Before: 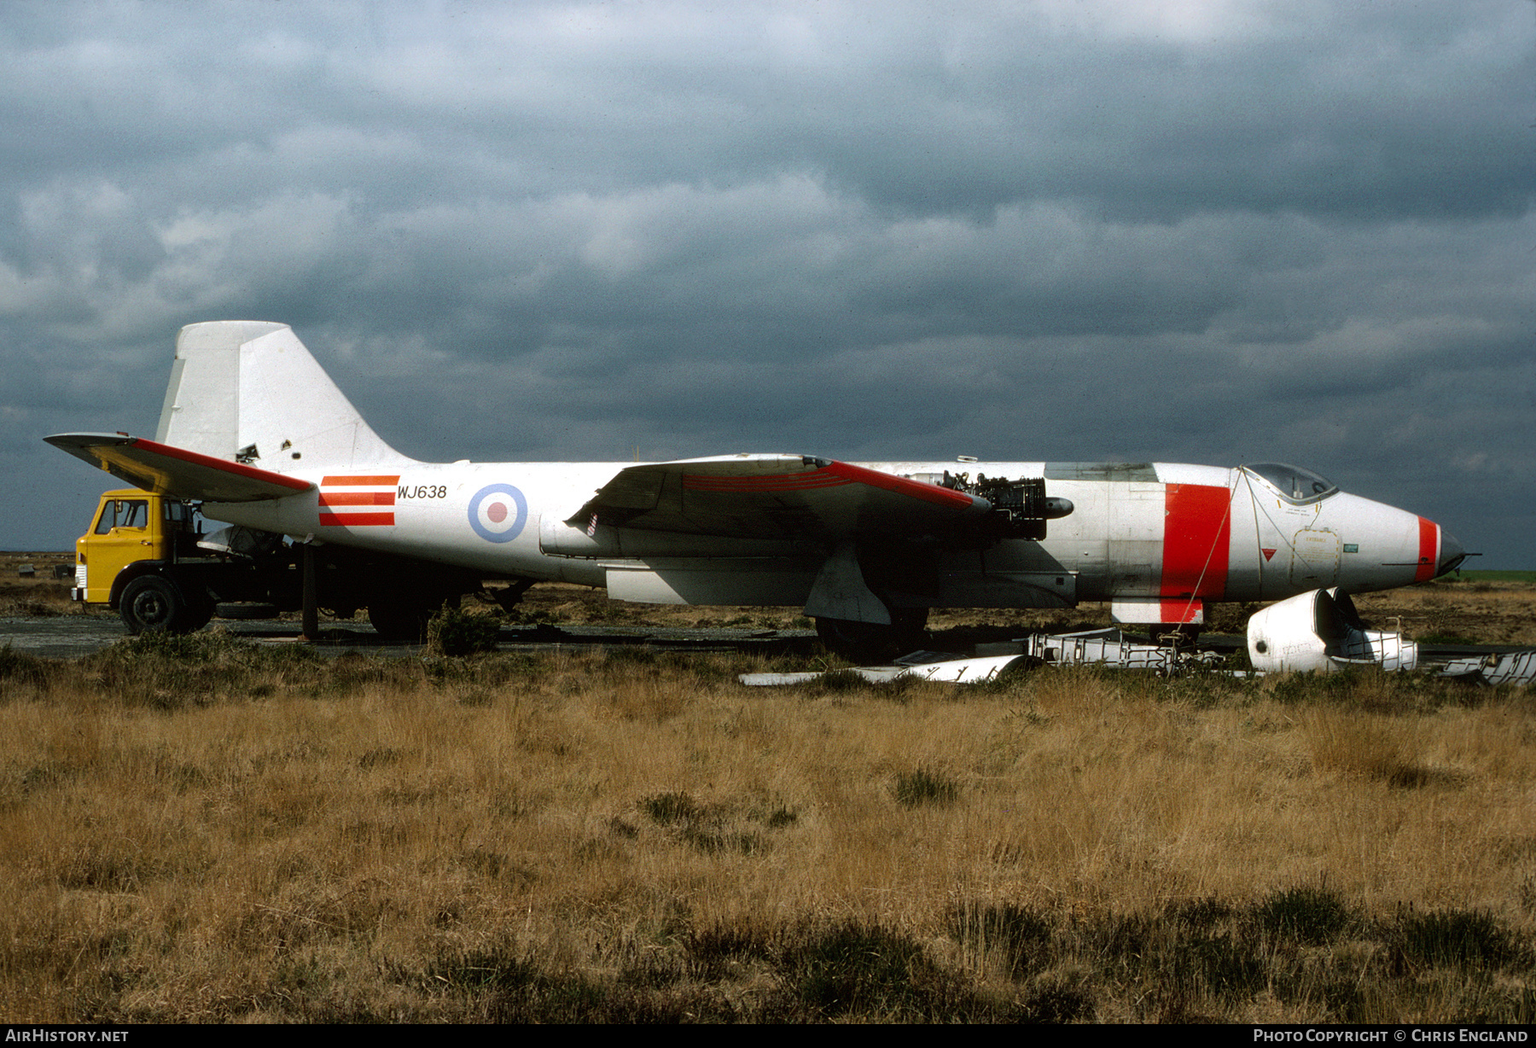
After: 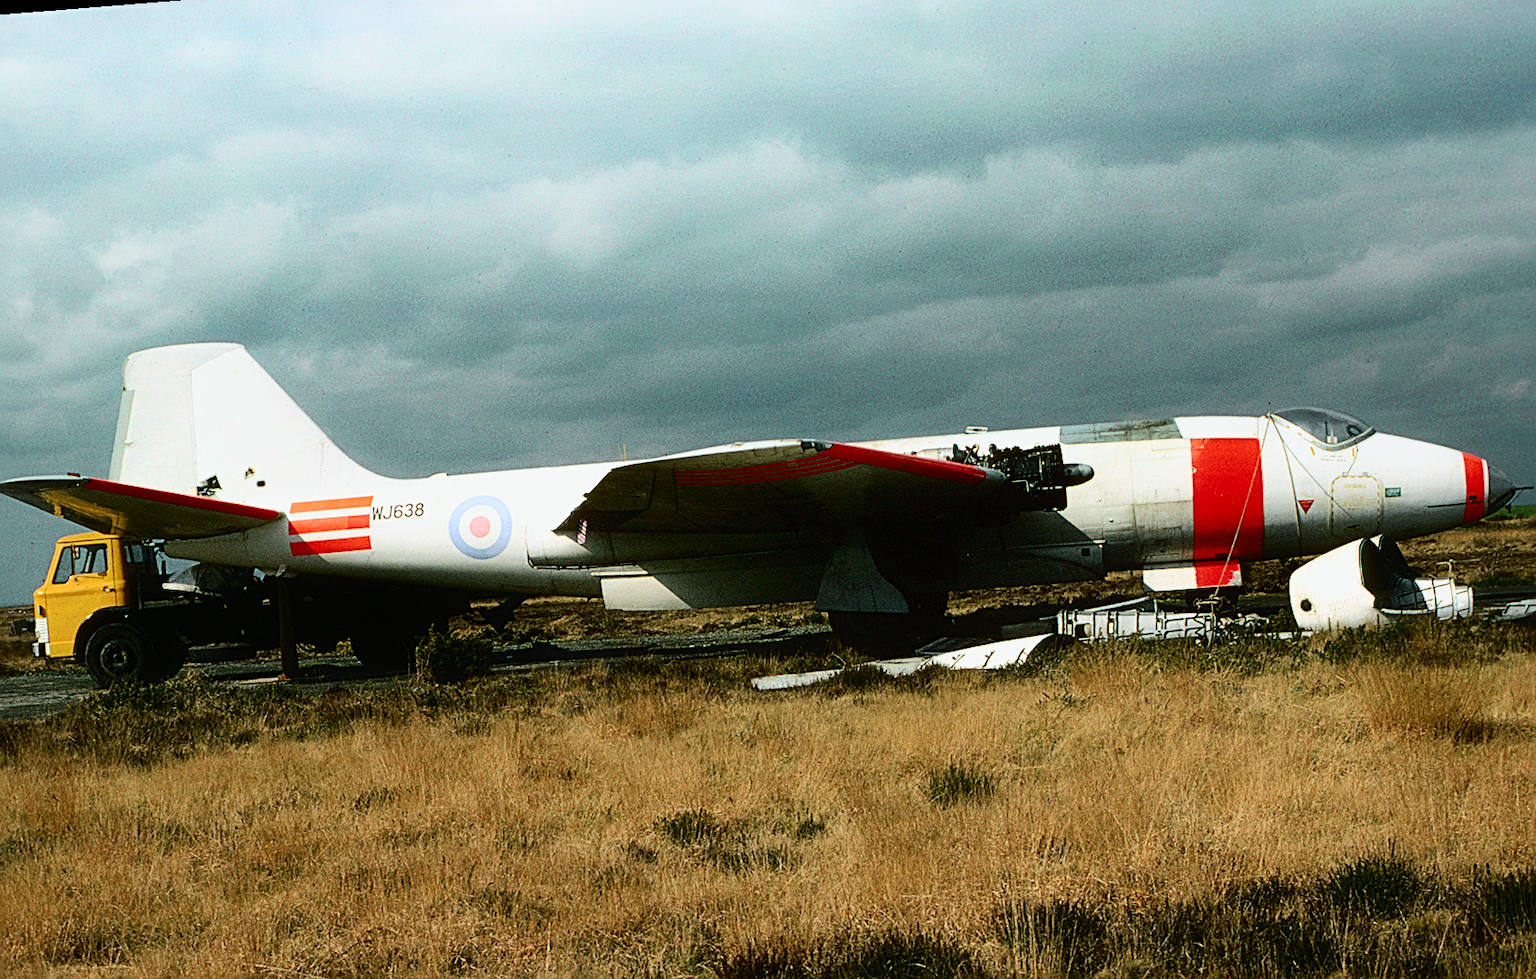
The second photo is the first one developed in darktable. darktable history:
crop and rotate: top 0%, bottom 5.097%
tone equalizer: on, module defaults
sharpen: radius 2.767
rotate and perspective: rotation -4.57°, crop left 0.054, crop right 0.944, crop top 0.087, crop bottom 0.914
tone curve: curves: ch0 [(0, 0) (0.131, 0.094) (0.326, 0.386) (0.481, 0.623) (0.593, 0.764) (0.812, 0.933) (1, 0.974)]; ch1 [(0, 0) (0.366, 0.367) (0.475, 0.453) (0.494, 0.493) (0.504, 0.497) (0.553, 0.584) (1, 1)]; ch2 [(0, 0) (0.333, 0.346) (0.375, 0.375) (0.424, 0.43) (0.476, 0.492) (0.502, 0.503) (0.533, 0.556) (0.566, 0.599) (0.614, 0.653) (1, 1)], color space Lab, independent channels, preserve colors none
contrast equalizer: y [[0.5, 0.486, 0.447, 0.446, 0.489, 0.5], [0.5 ×6], [0.5 ×6], [0 ×6], [0 ×6]]
